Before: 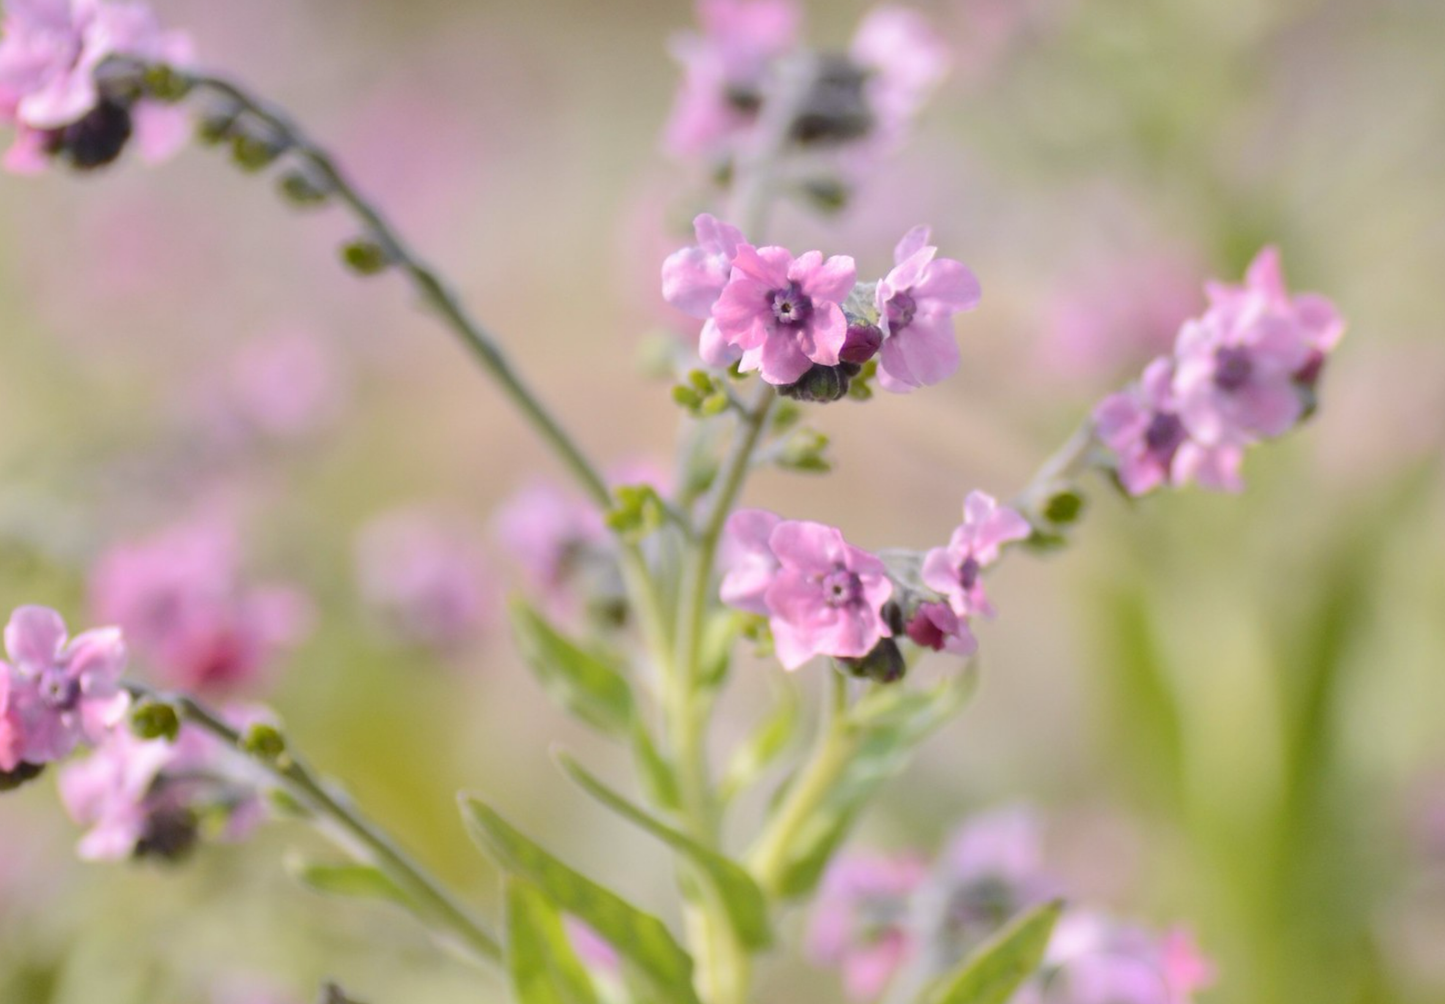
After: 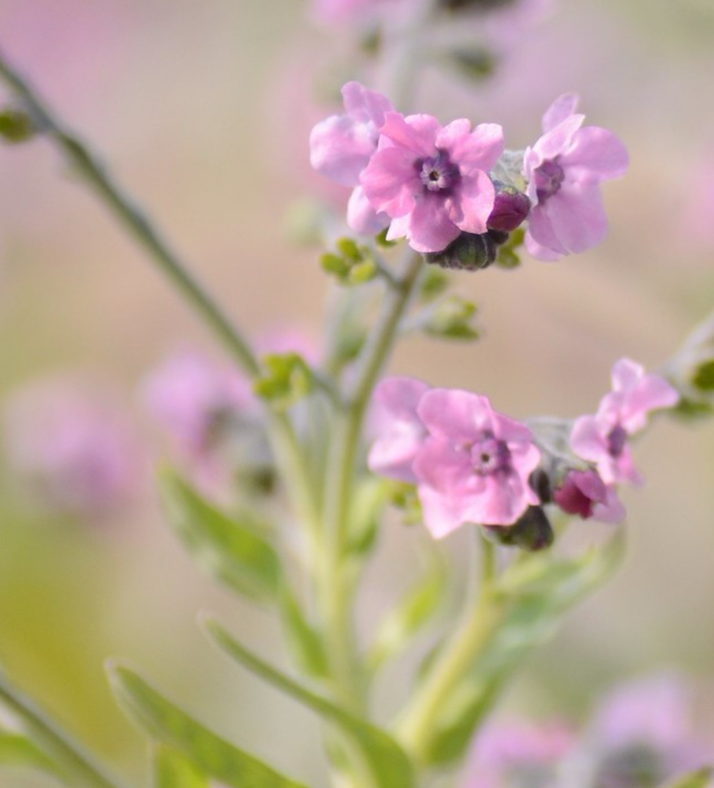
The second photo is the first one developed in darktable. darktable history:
crop and rotate: angle 0.02°, left 24.353%, top 13.219%, right 26.156%, bottom 8.224%
white balance: emerald 1
